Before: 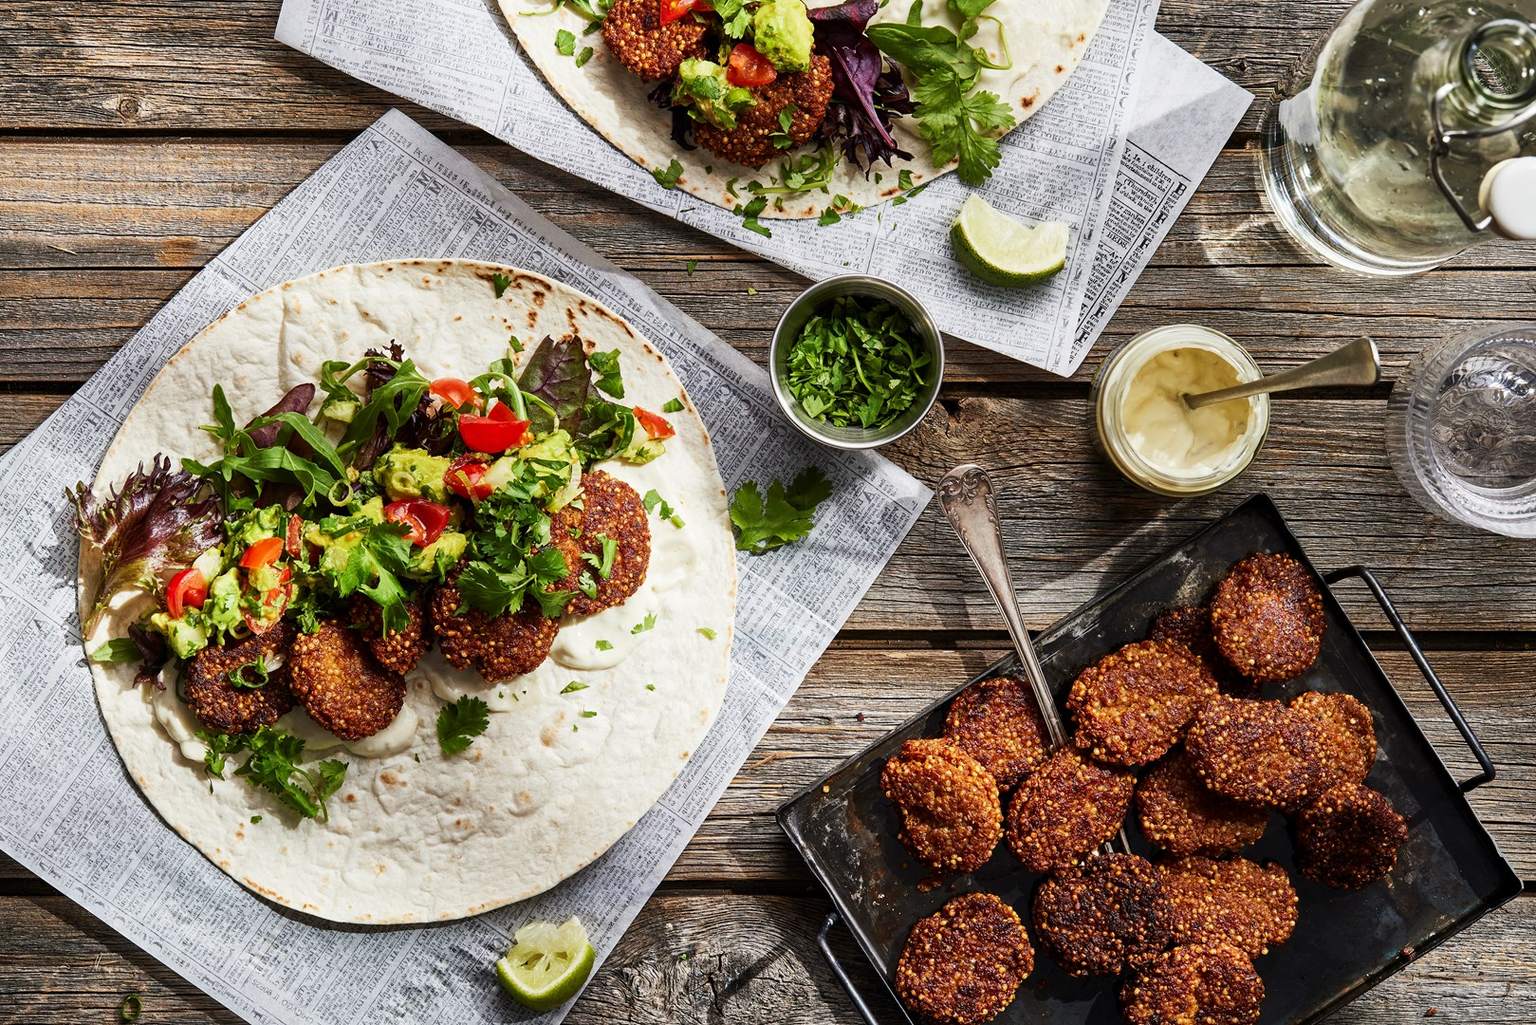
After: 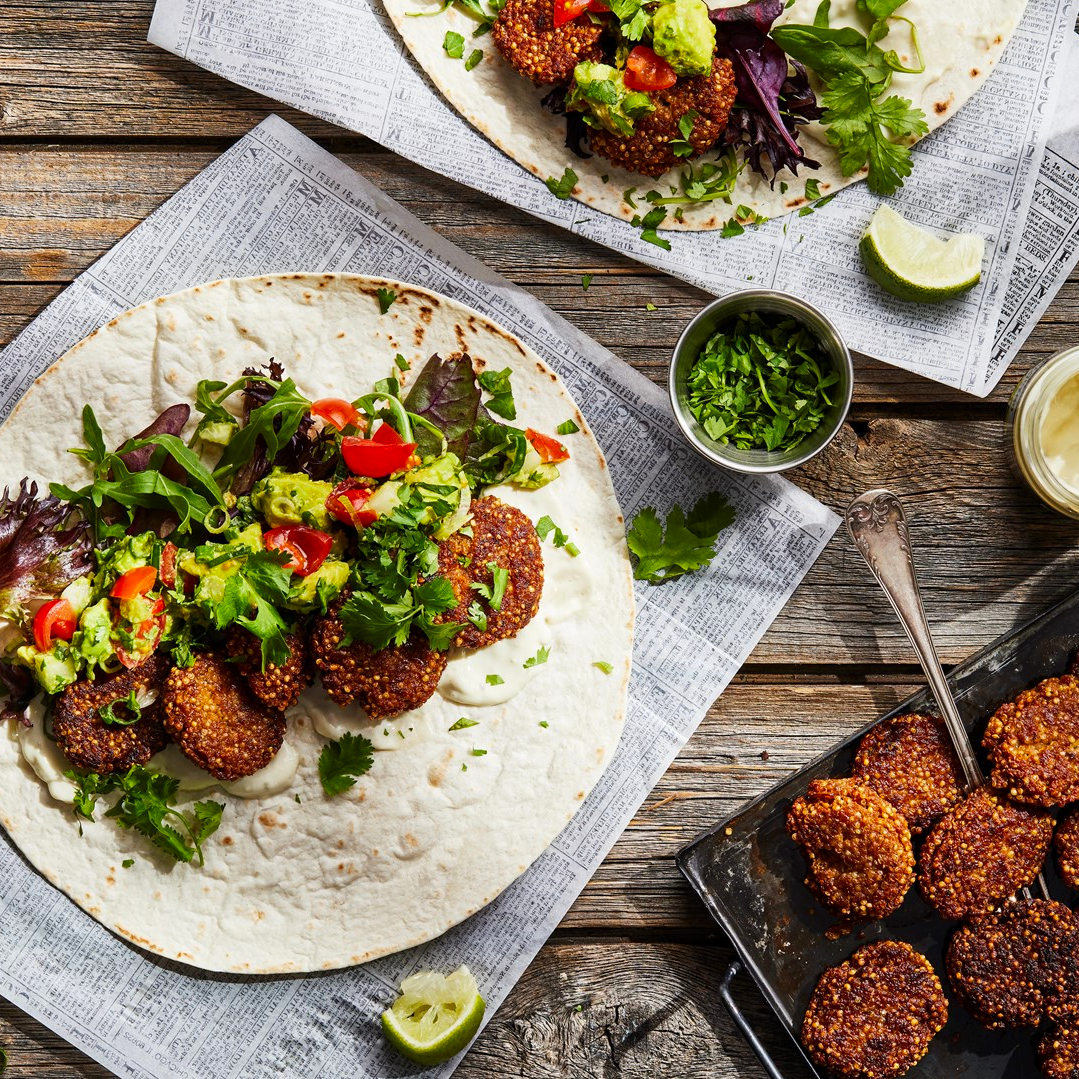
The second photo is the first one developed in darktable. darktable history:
color balance: output saturation 110%
crop and rotate: left 8.786%, right 24.548%
